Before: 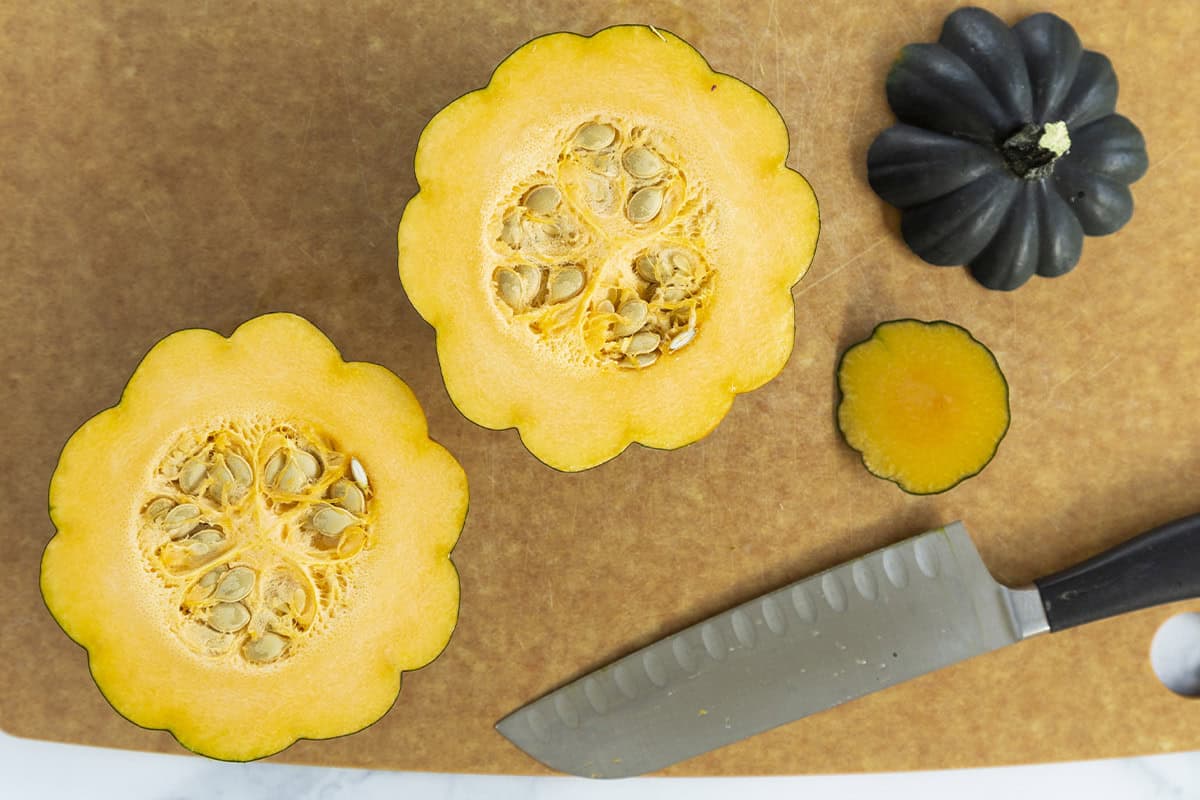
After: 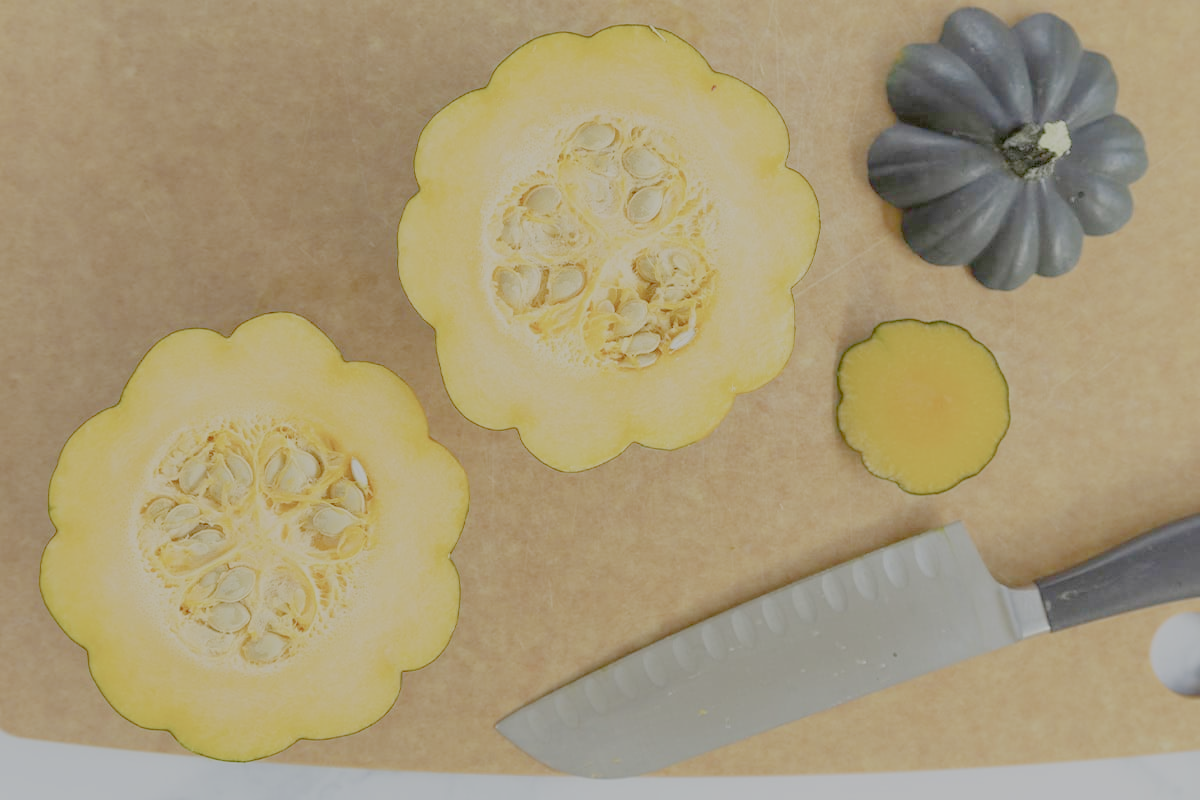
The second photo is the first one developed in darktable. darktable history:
filmic rgb: black relative exposure -13.98 EV, white relative exposure 7.99 EV, hardness 3.74, latitude 49.54%, contrast 0.5, add noise in highlights 0.001, preserve chrominance no, color science v4 (2020)
levels: levels [0, 0.43, 0.984]
